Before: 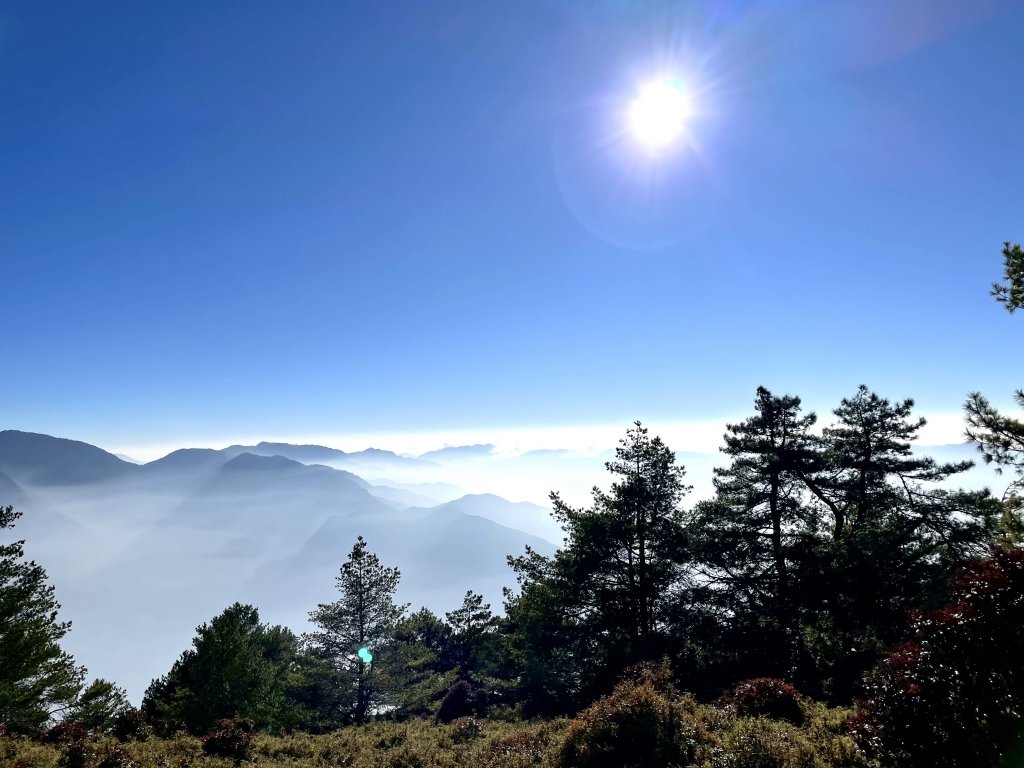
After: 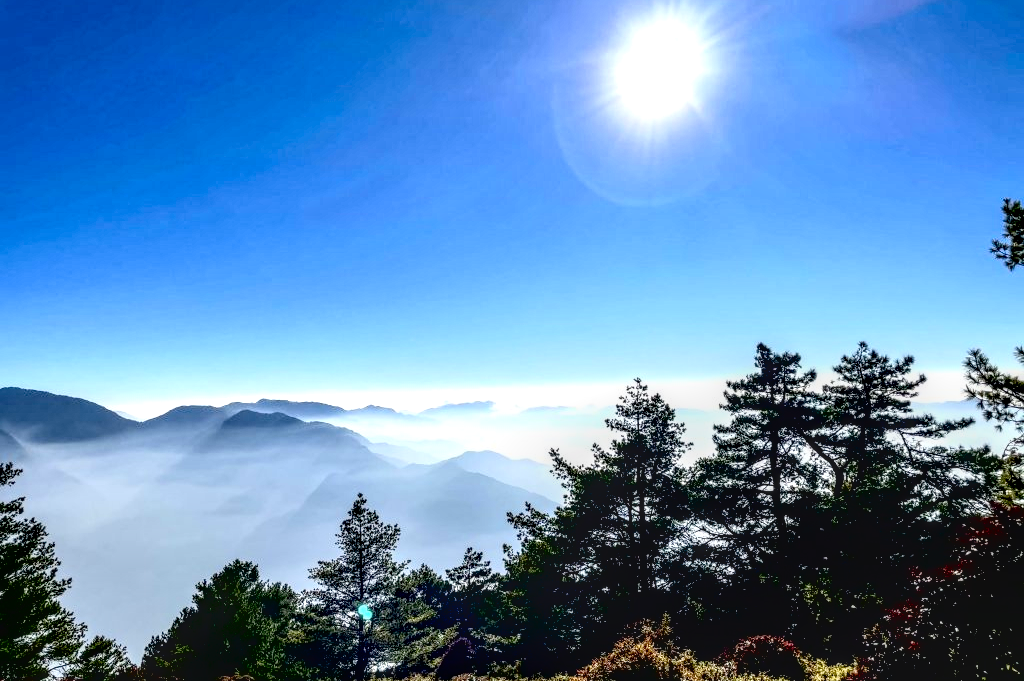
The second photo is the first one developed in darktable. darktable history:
contrast brightness saturation: contrast 0.23, brightness 0.1, saturation 0.29
exposure: black level correction 0.016, exposure -0.009 EV, compensate highlight preservation false
local contrast: highlights 0%, shadows 0%, detail 182%
crop and rotate: top 5.609%, bottom 5.609%
shadows and highlights: shadows 32, highlights -32, soften with gaussian
